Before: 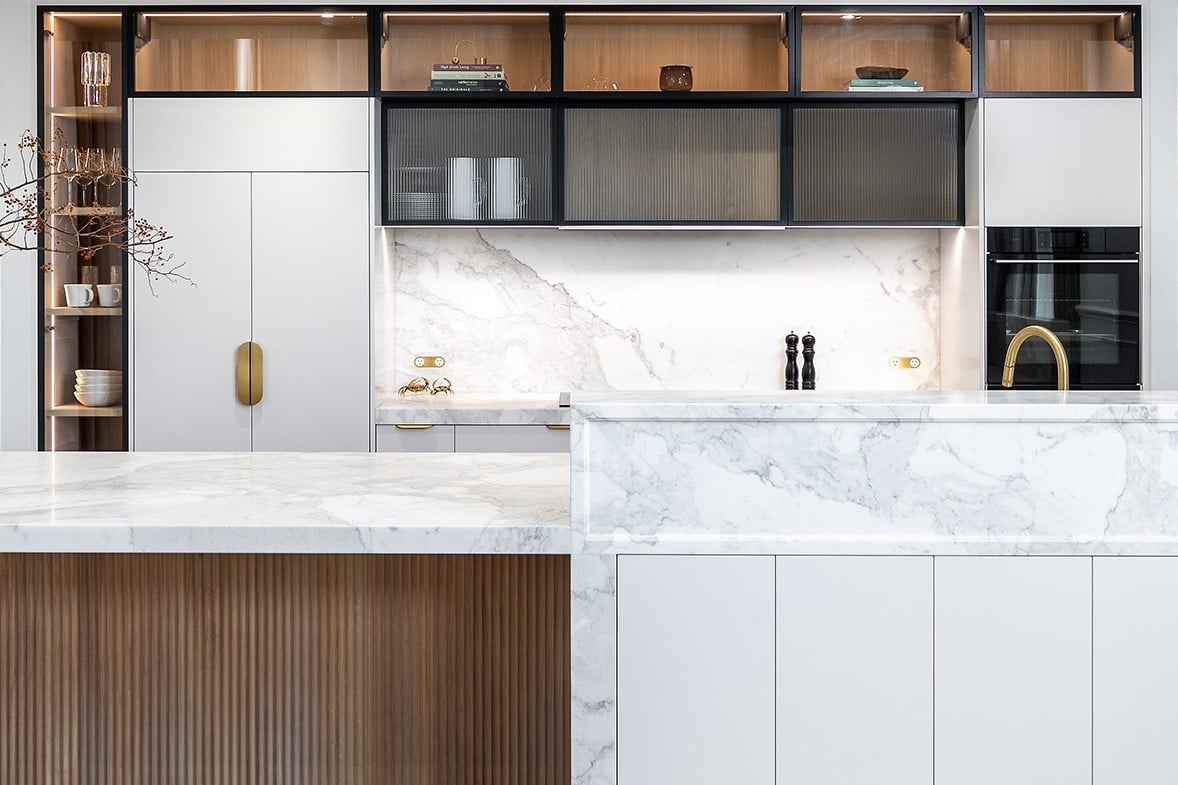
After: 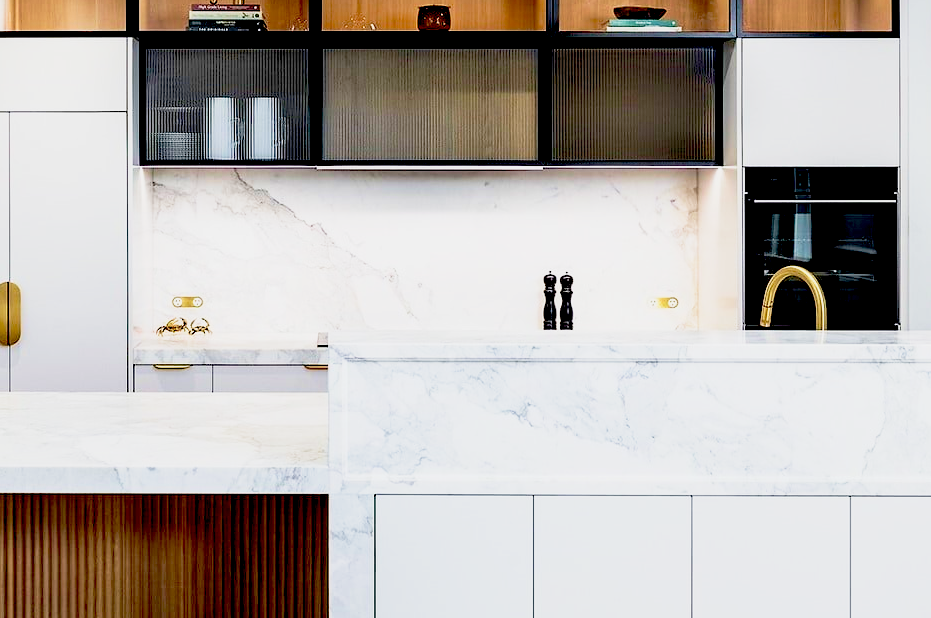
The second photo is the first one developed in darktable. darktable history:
base curve: curves: ch0 [(0, 0) (0.088, 0.125) (0.176, 0.251) (0.354, 0.501) (0.613, 0.749) (1, 0.877)], preserve colors none
exposure: black level correction 0.057, compensate highlight preservation false
crop and rotate: left 20.581%, top 7.764%, right 0.379%, bottom 13.432%
velvia: strength 55.58%
